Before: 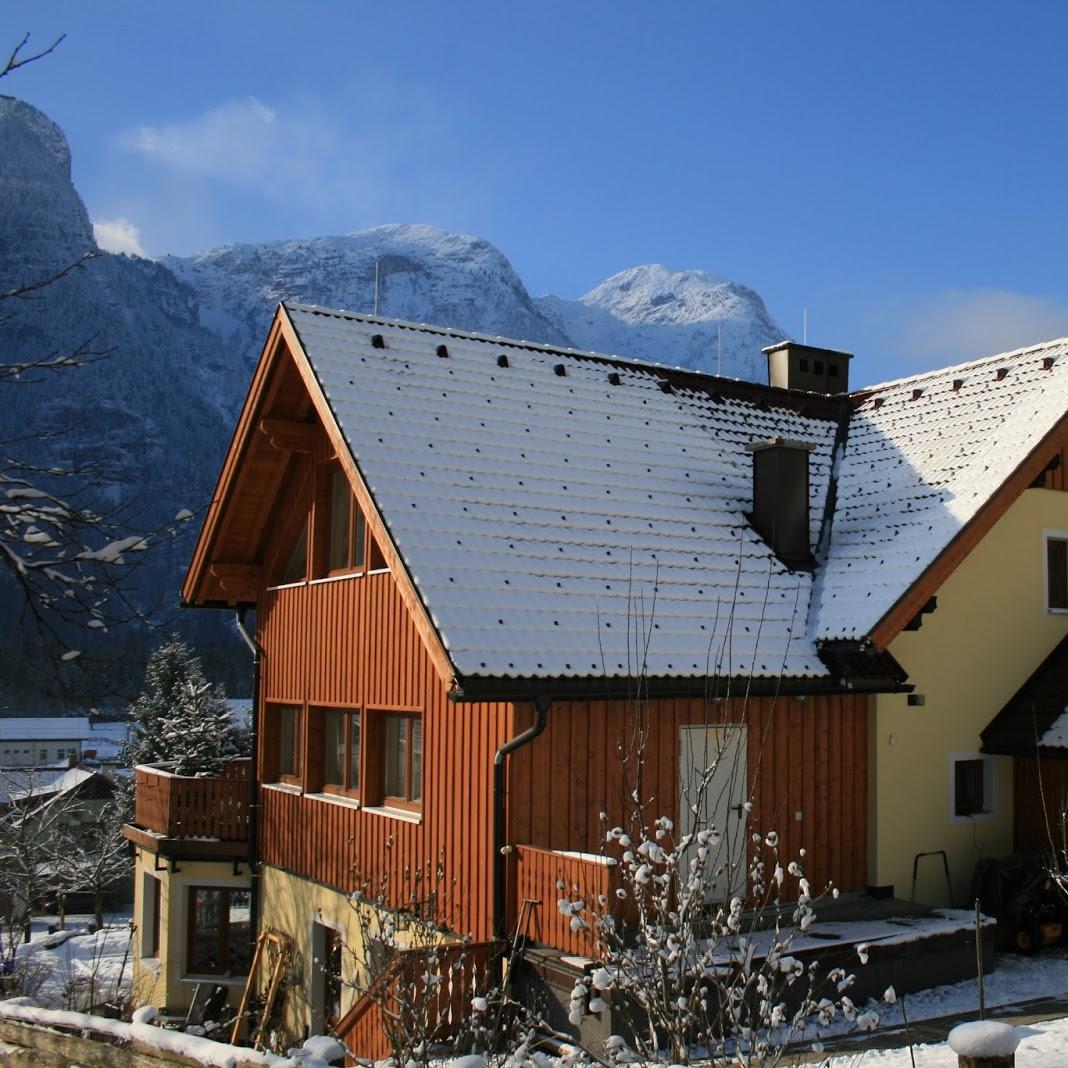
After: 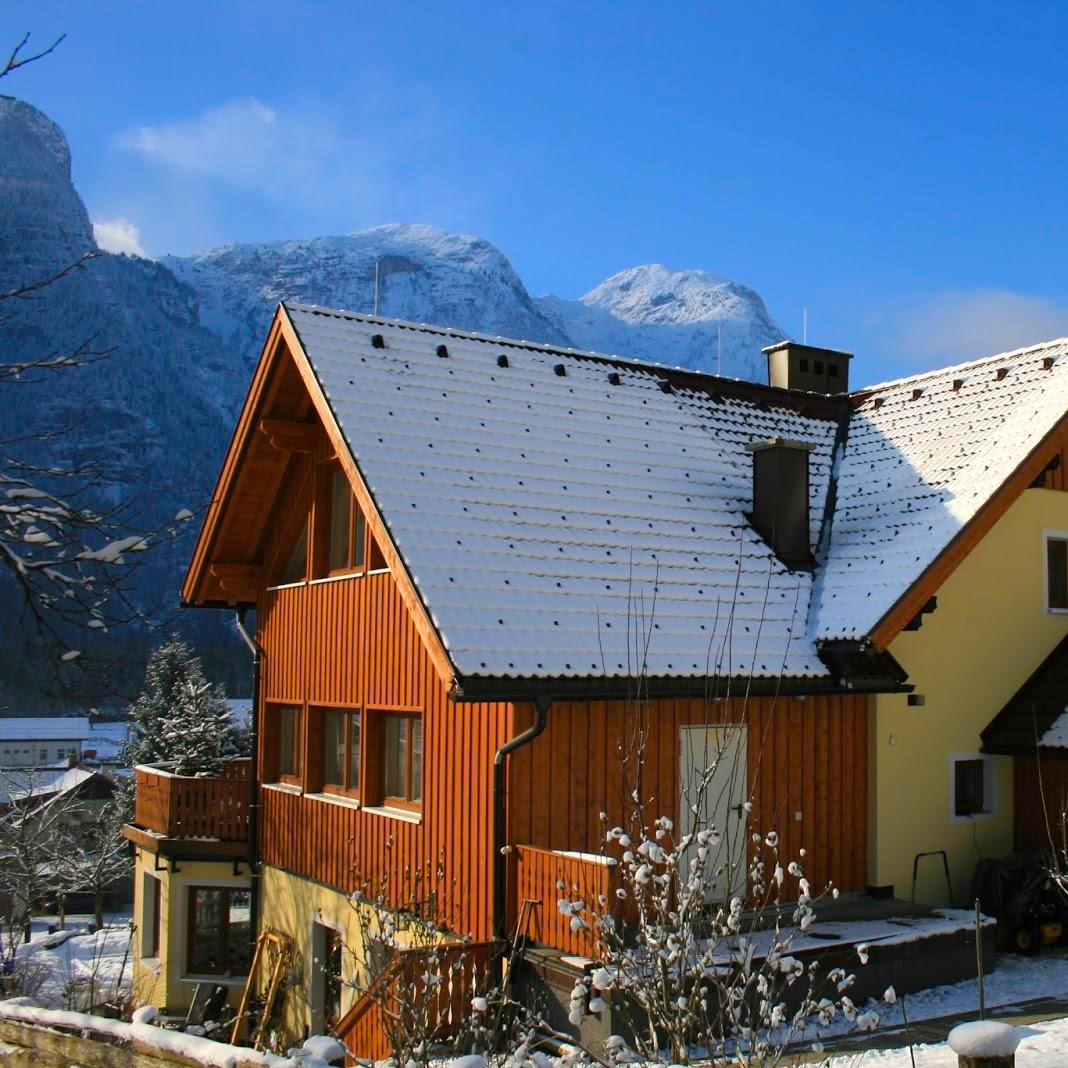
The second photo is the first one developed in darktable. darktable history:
color zones: curves: ch1 [(0, 0.513) (0.143, 0.524) (0.286, 0.511) (0.429, 0.506) (0.571, 0.503) (0.714, 0.503) (0.857, 0.508) (1, 0.513)]
color balance rgb: linear chroma grading › global chroma 0.355%, perceptual saturation grading › global saturation 1.129%, perceptual saturation grading › highlights -2.111%, perceptual saturation grading › mid-tones 3.706%, perceptual saturation grading › shadows 8.059%, global vibrance 34.565%
shadows and highlights: shadows 25.08, highlights -25.76
exposure: exposure 0.203 EV, compensate highlight preservation false
